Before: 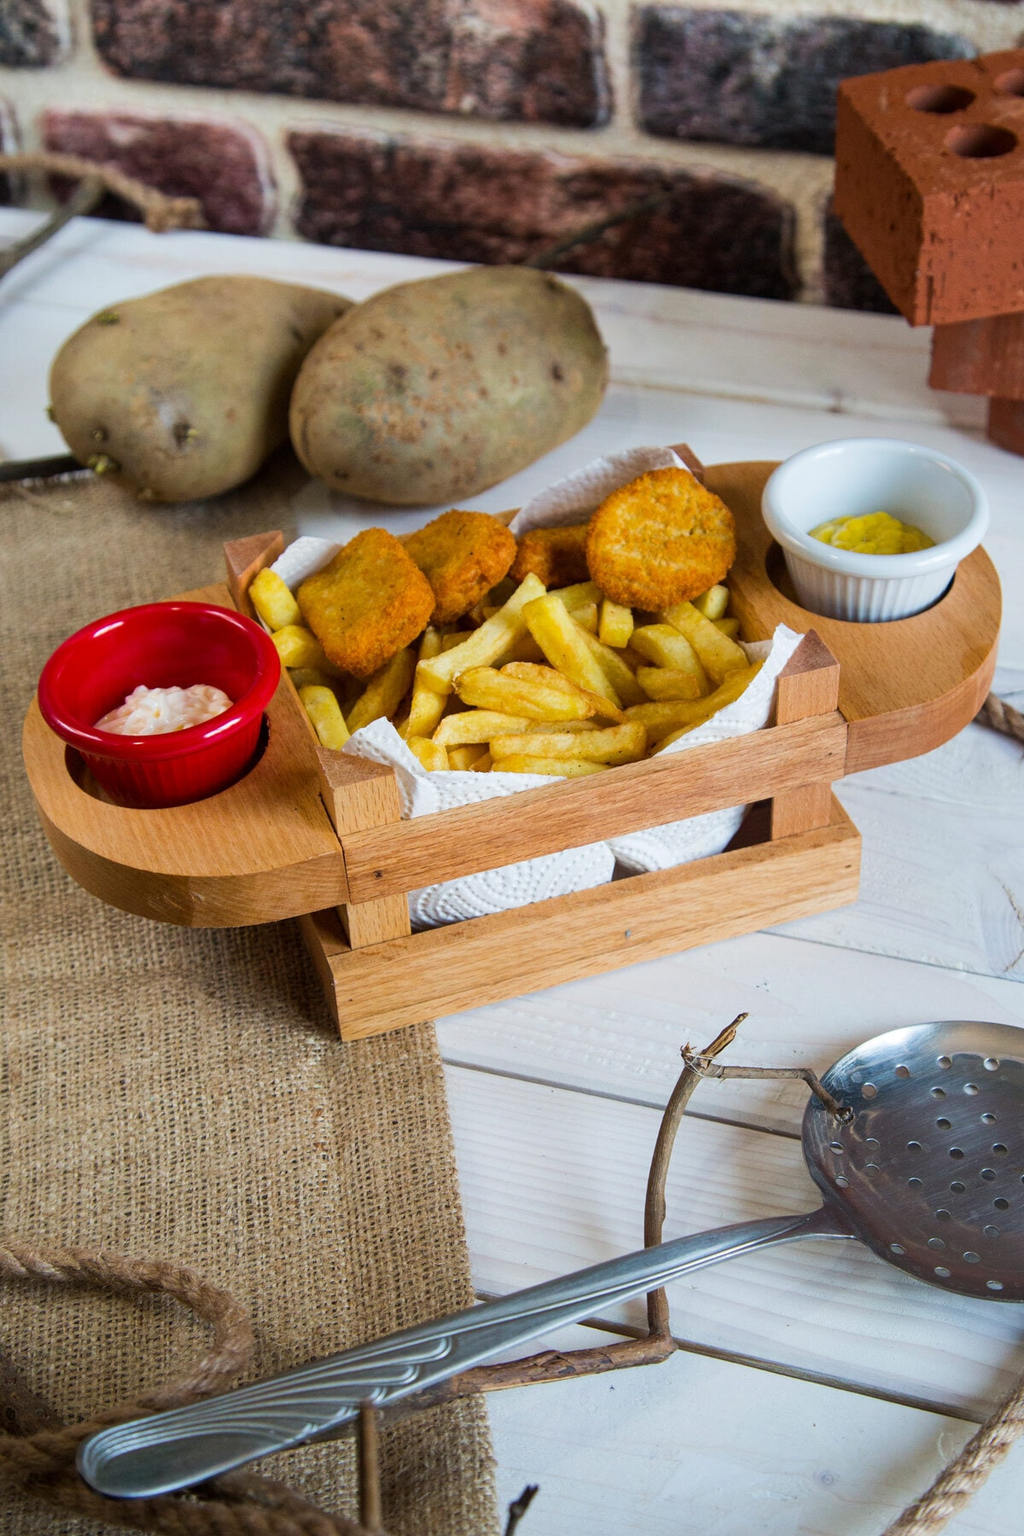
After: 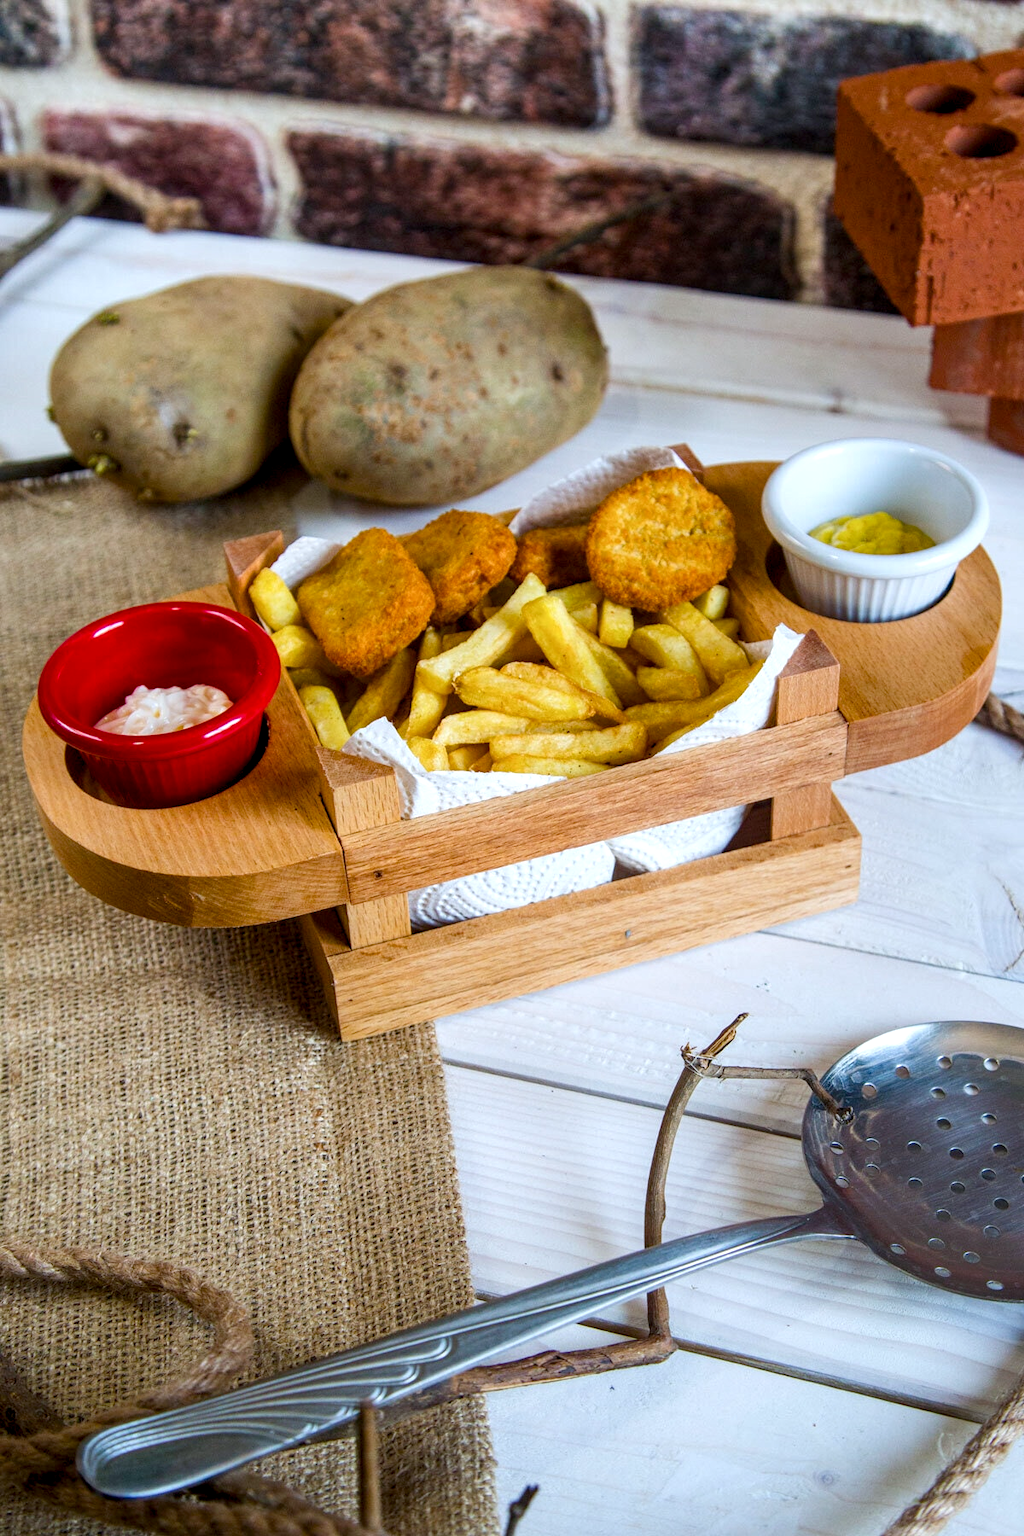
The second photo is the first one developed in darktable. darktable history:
local contrast: detail 130%
color balance rgb: perceptual saturation grading › global saturation 20%, perceptual saturation grading › highlights -25%, perceptual saturation grading › shadows 25%
exposure: exposure 0.2 EV, compensate highlight preservation false
white balance: red 0.974, blue 1.044
